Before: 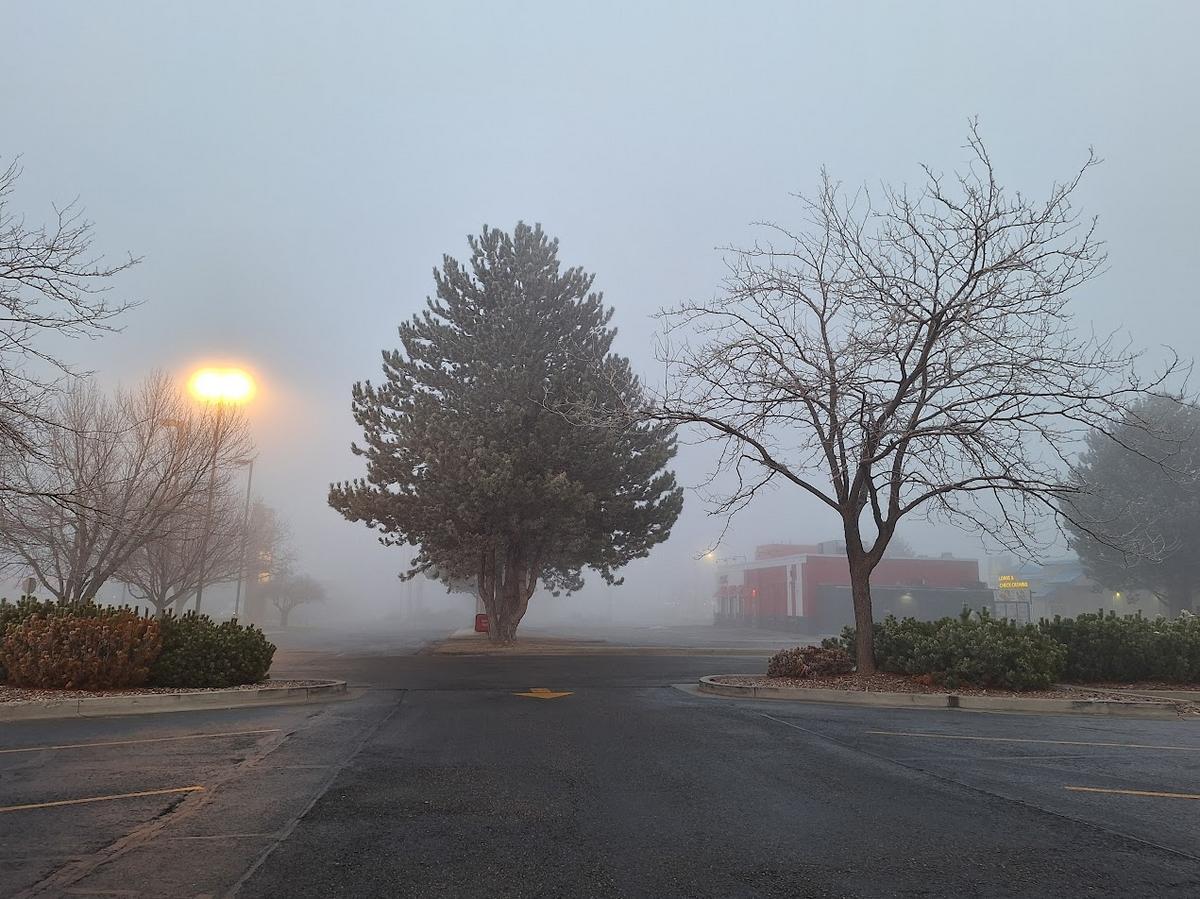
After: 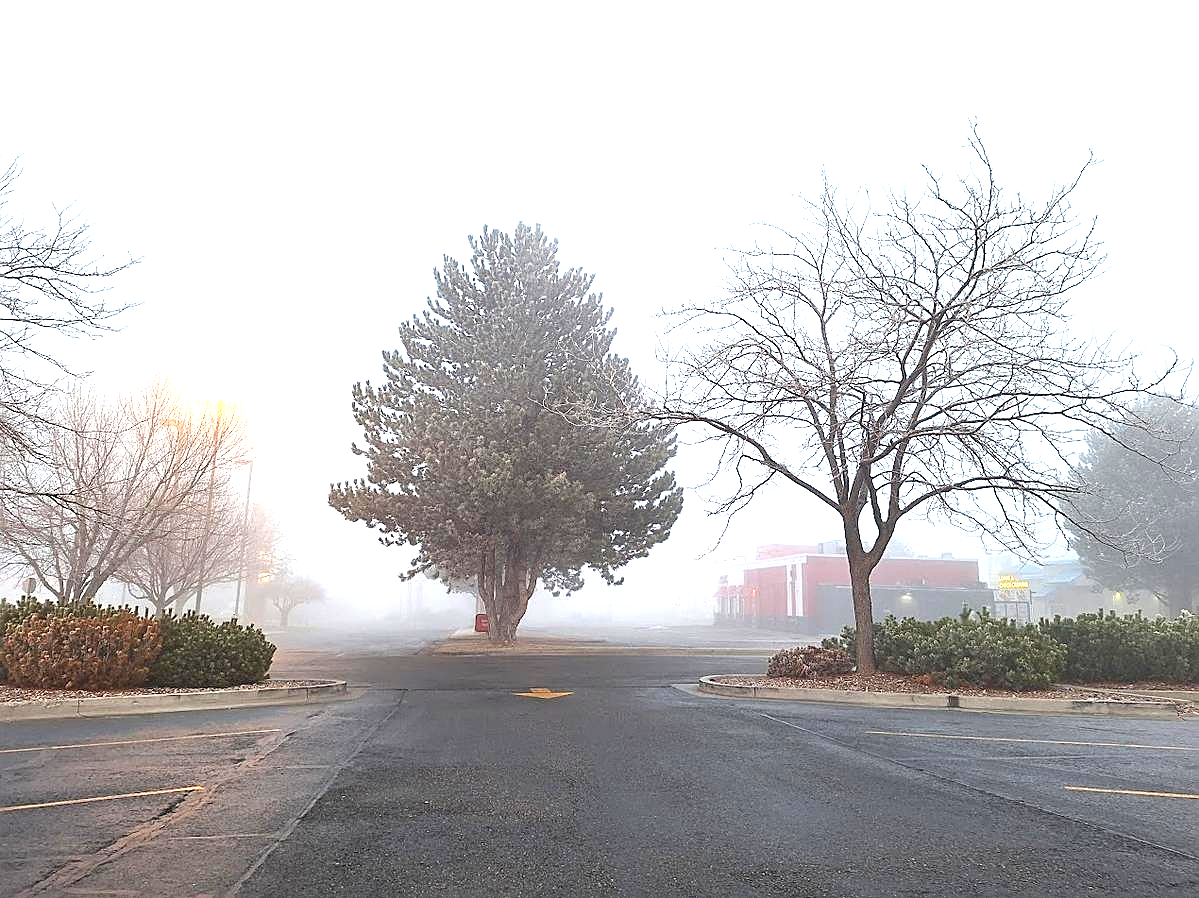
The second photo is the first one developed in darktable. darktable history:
exposure: black level correction 0, exposure 1.619 EV, compensate highlight preservation false
sharpen: on, module defaults
